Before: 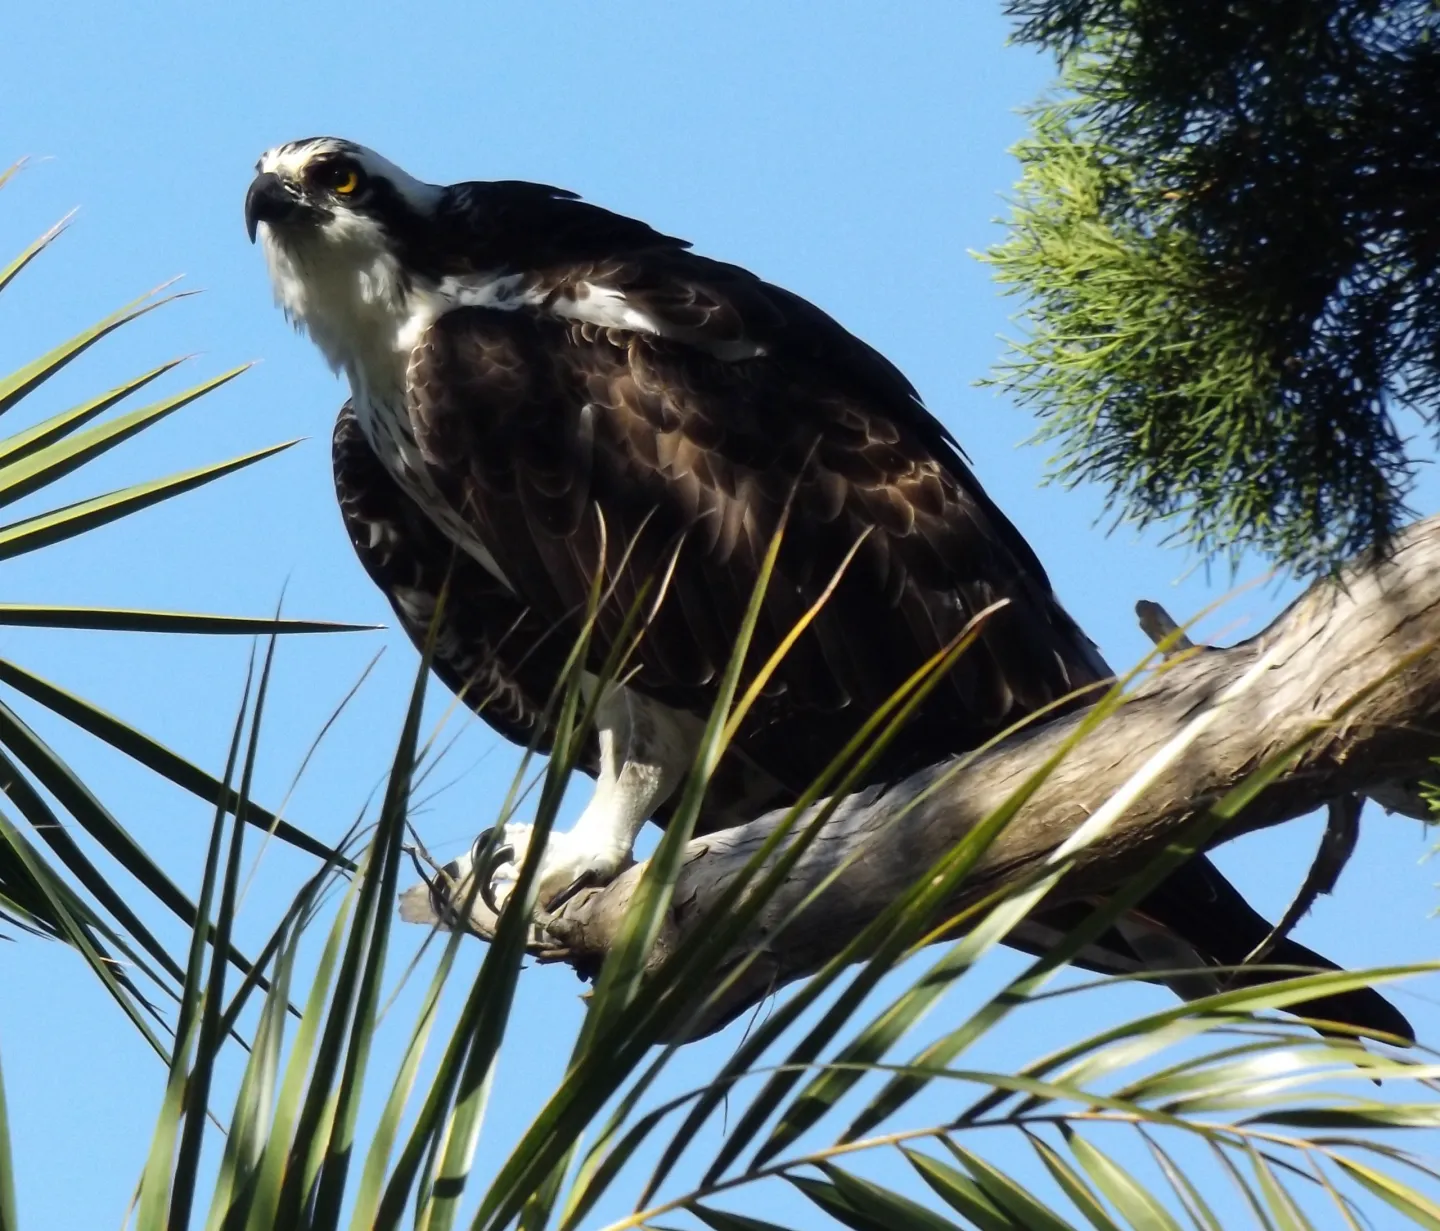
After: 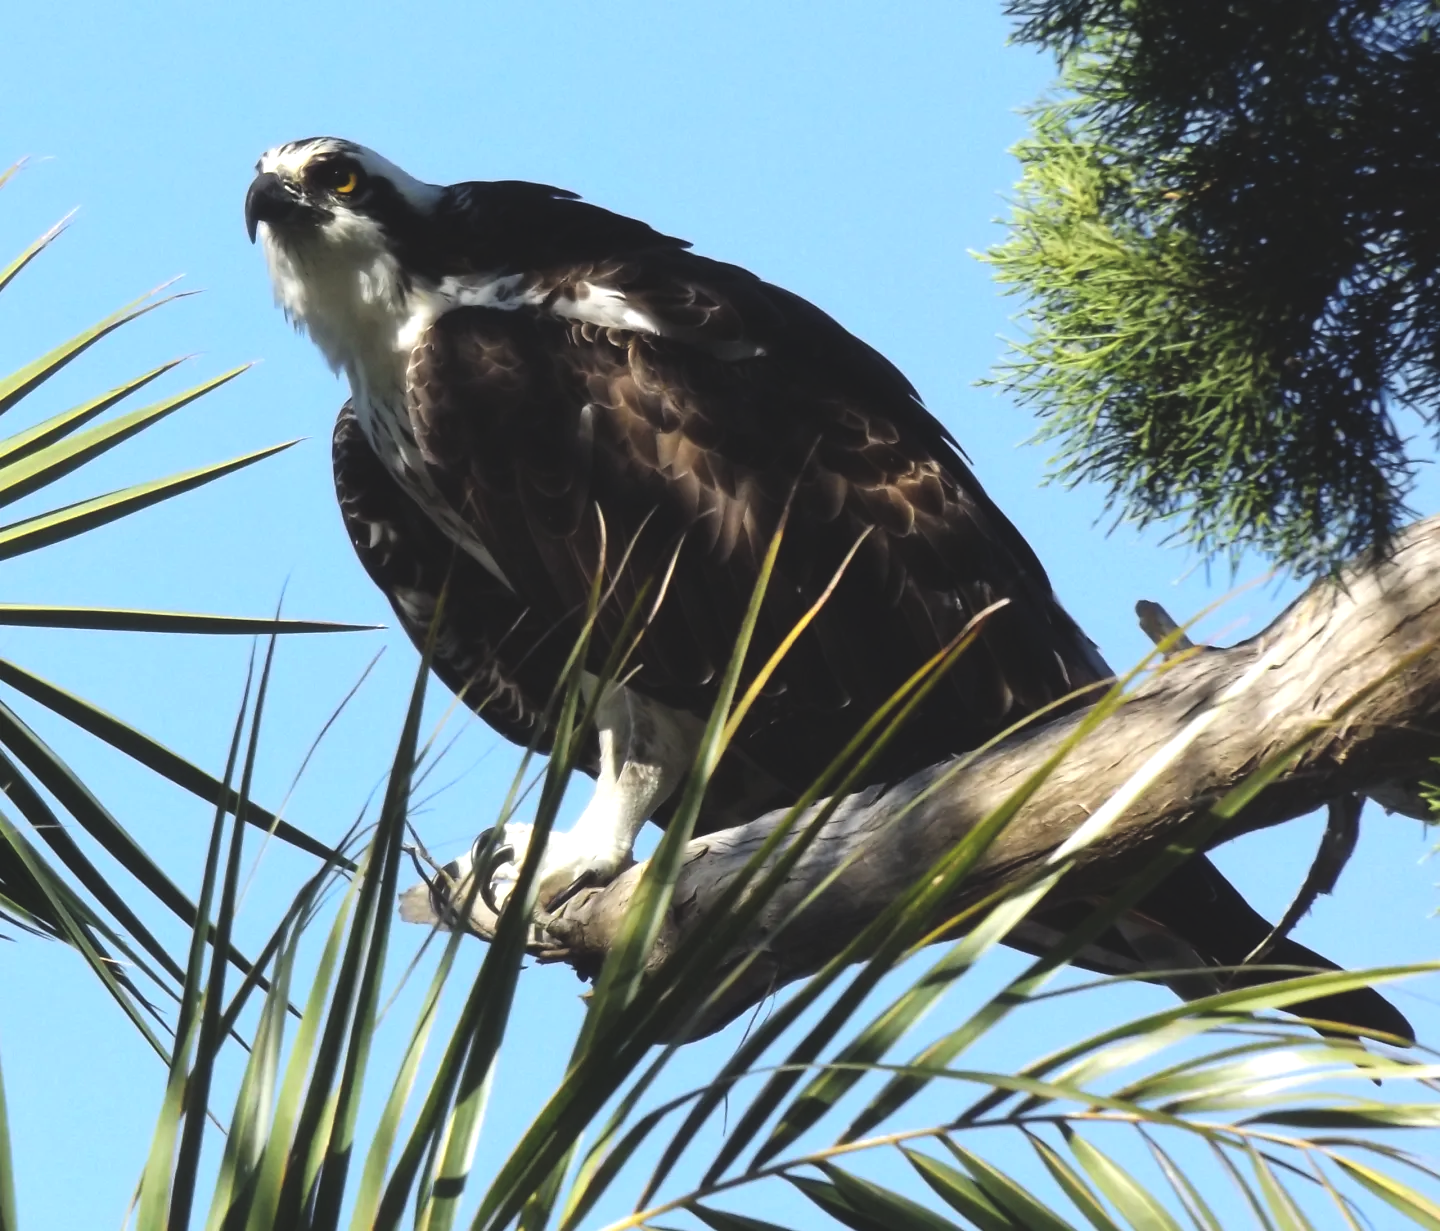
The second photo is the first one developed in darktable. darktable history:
tone equalizer: -8 EV -0.401 EV, -7 EV -0.421 EV, -6 EV -0.306 EV, -5 EV -0.189 EV, -3 EV 0.241 EV, -2 EV 0.361 EV, -1 EV 0.371 EV, +0 EV 0.408 EV
exposure: black level correction -0.015, exposure -0.132 EV, compensate exposure bias true, compensate highlight preservation false
